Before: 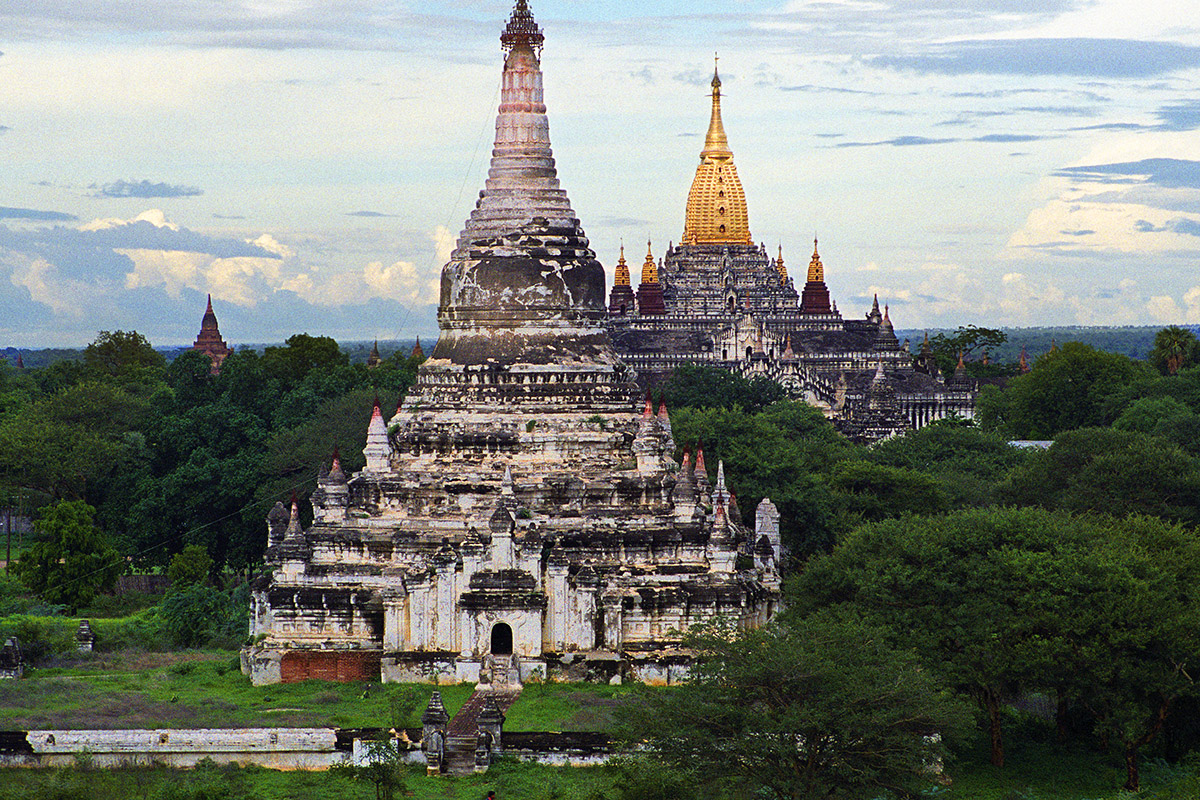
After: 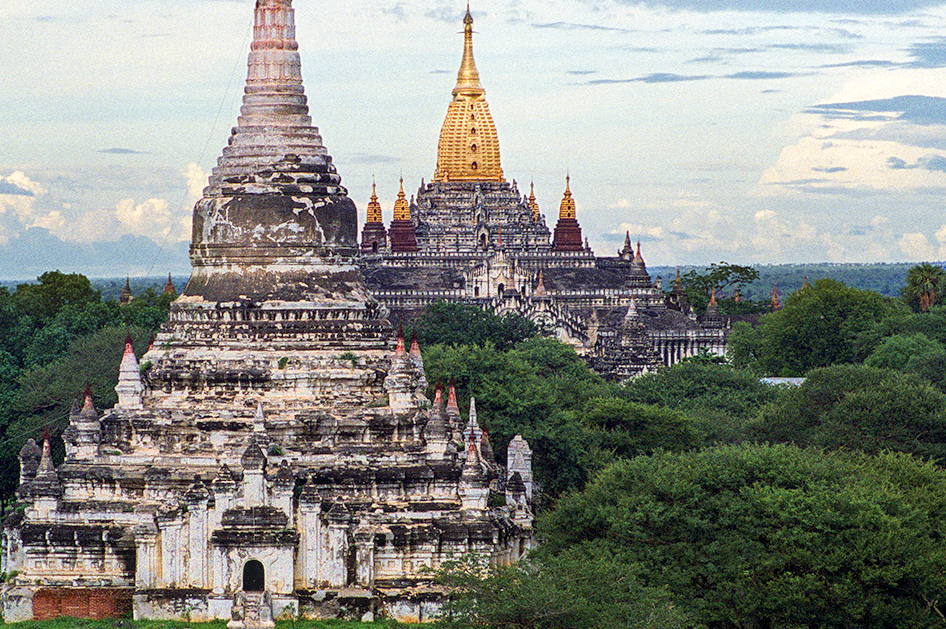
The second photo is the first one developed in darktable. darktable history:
crop and rotate: left 20.74%, top 7.912%, right 0.375%, bottom 13.378%
local contrast: on, module defaults
